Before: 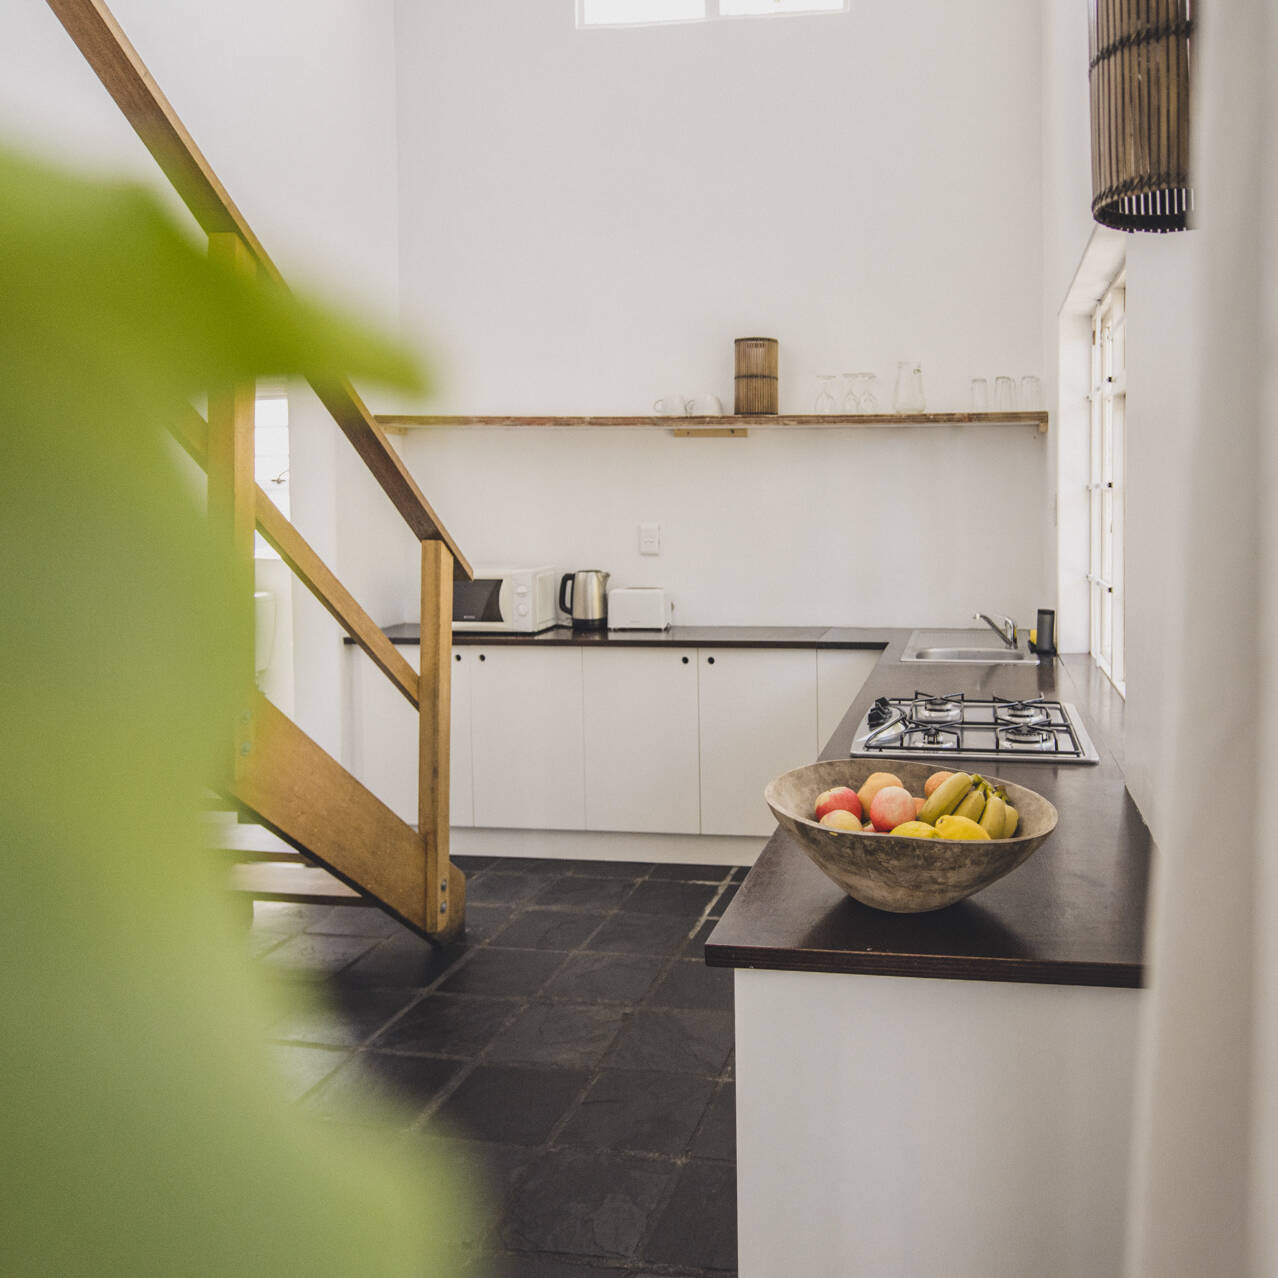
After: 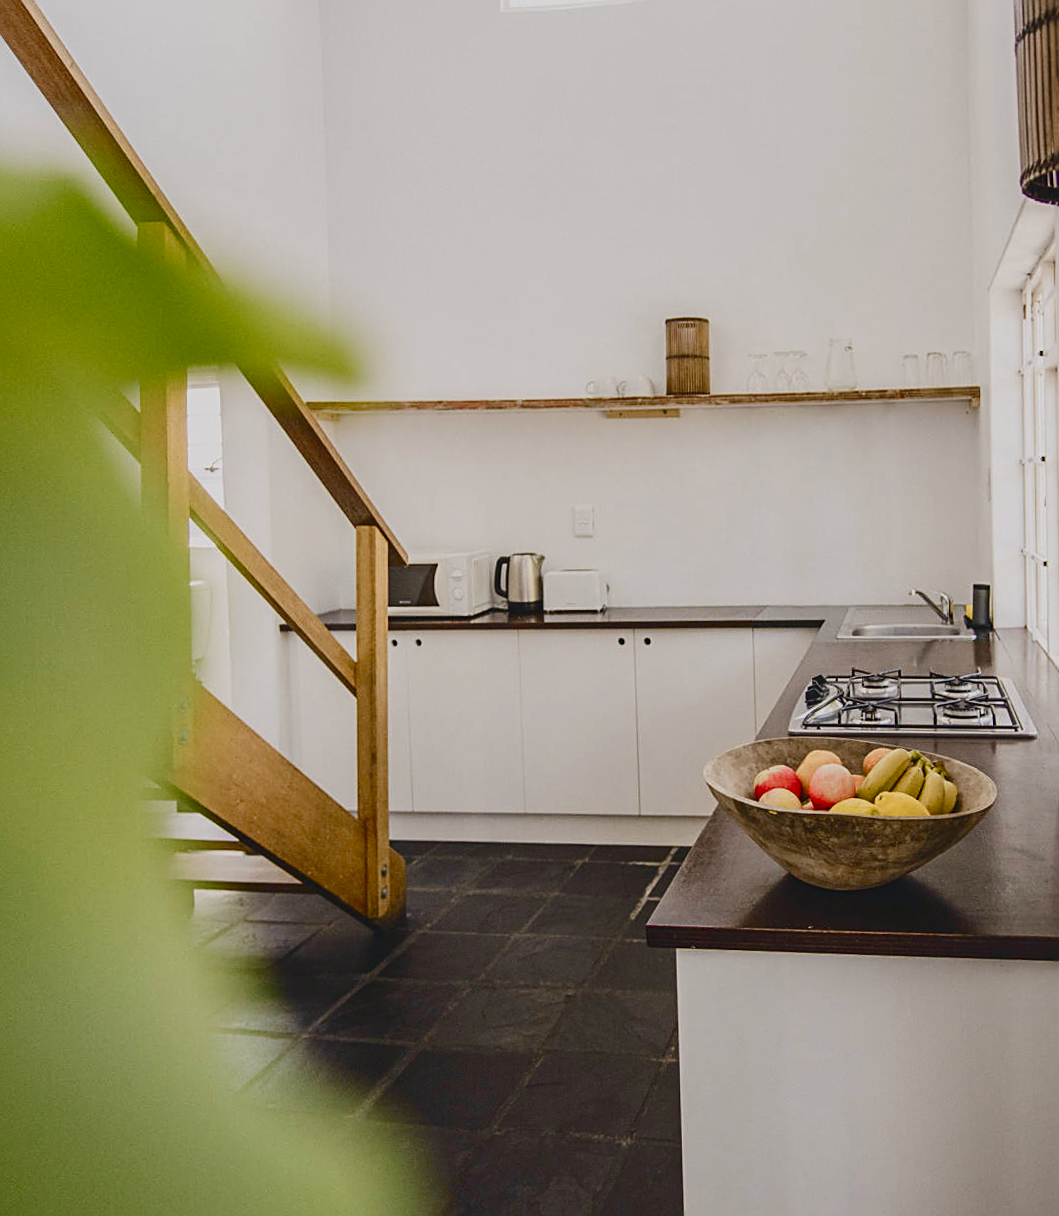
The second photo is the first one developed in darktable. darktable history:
crop and rotate: angle 1°, left 4.281%, top 0.642%, right 11.383%, bottom 2.486%
color balance rgb: shadows lift › chroma 1%, shadows lift › hue 113°, highlights gain › chroma 0.2%, highlights gain › hue 333°, perceptual saturation grading › global saturation 20%, perceptual saturation grading › highlights -50%, perceptual saturation grading › shadows 25%, contrast -30%
exposure: exposure 0.375 EV, compensate highlight preservation false
contrast brightness saturation: contrast 0.22, brightness -0.19, saturation 0.24
sharpen: on, module defaults
